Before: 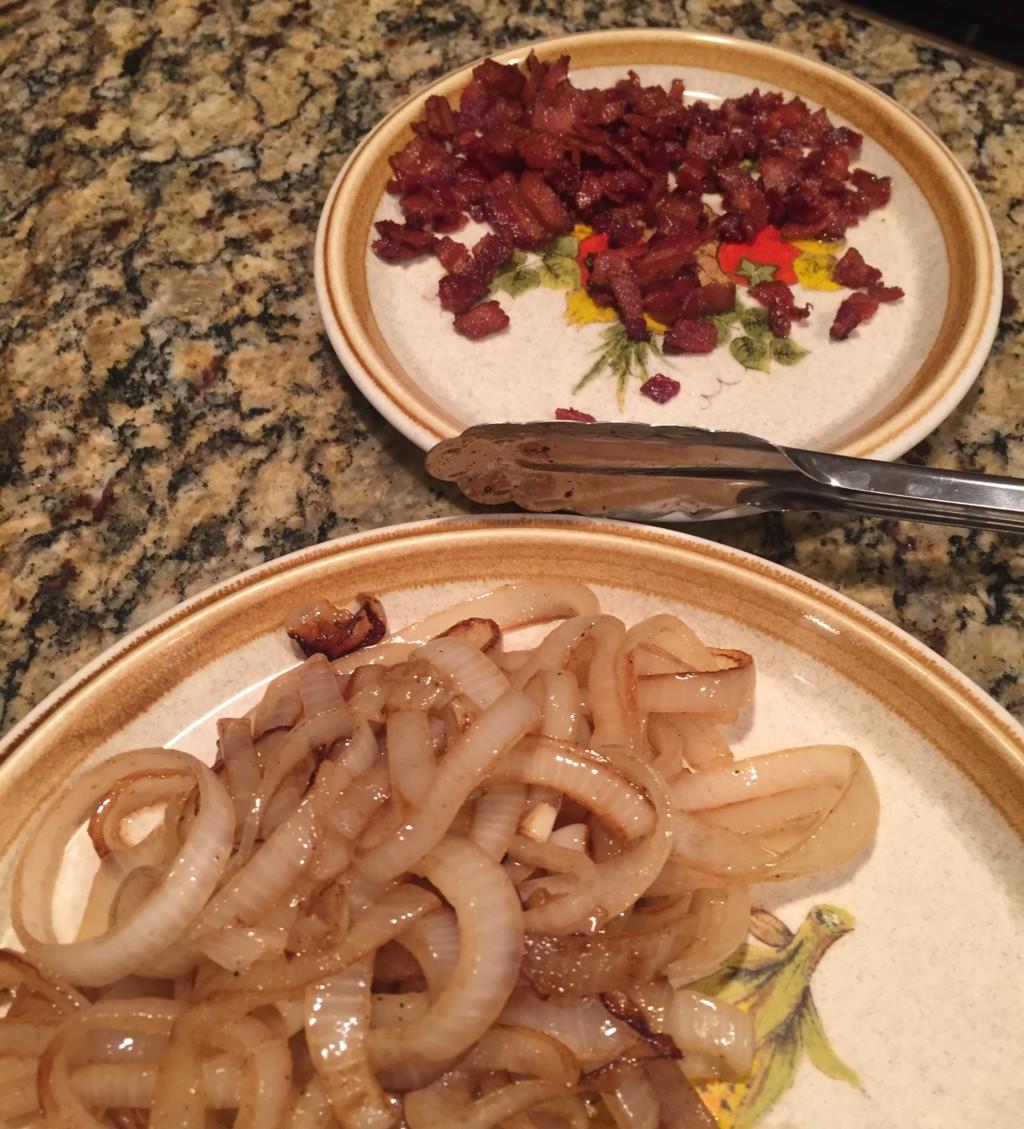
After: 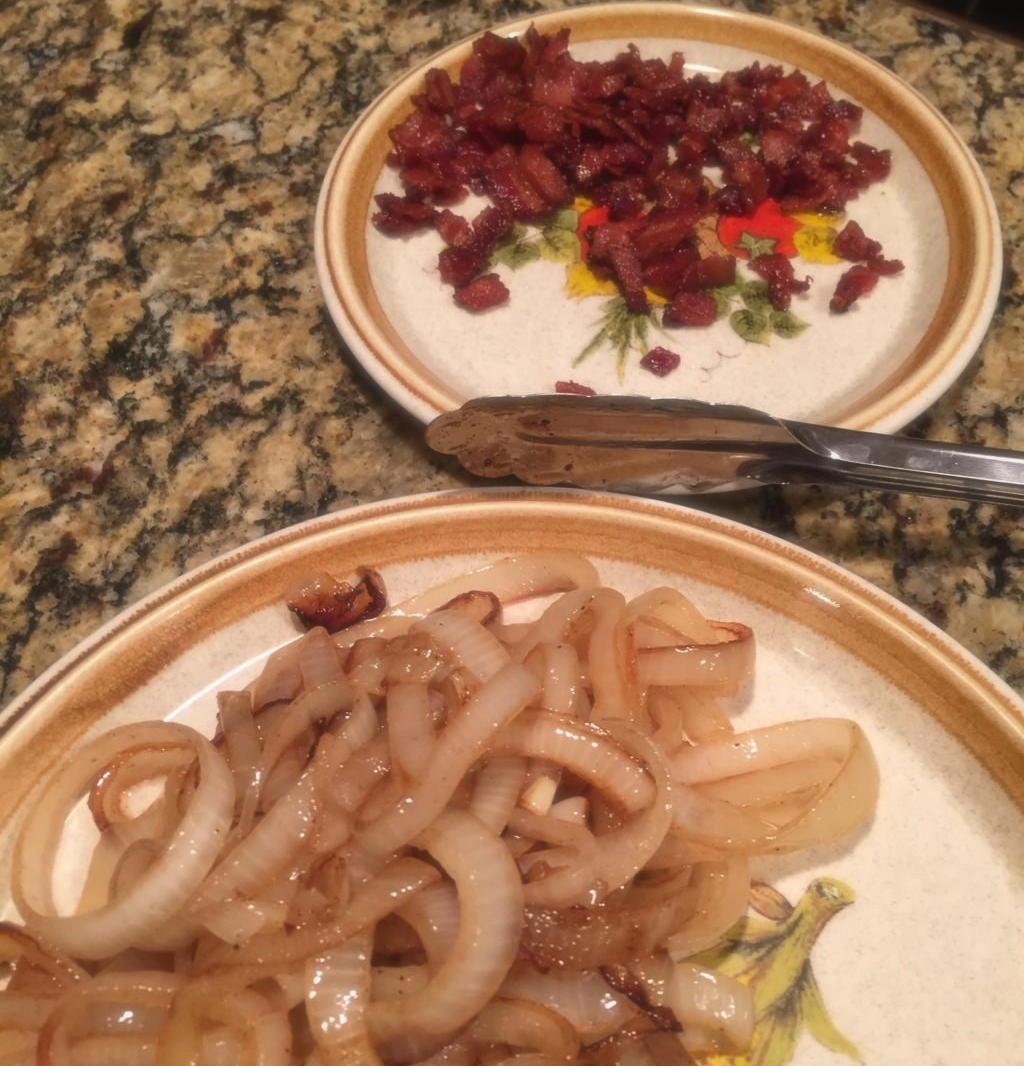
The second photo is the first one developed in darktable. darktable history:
crop and rotate: top 2.479%, bottom 3.018%
soften: size 19.52%, mix 20.32%
